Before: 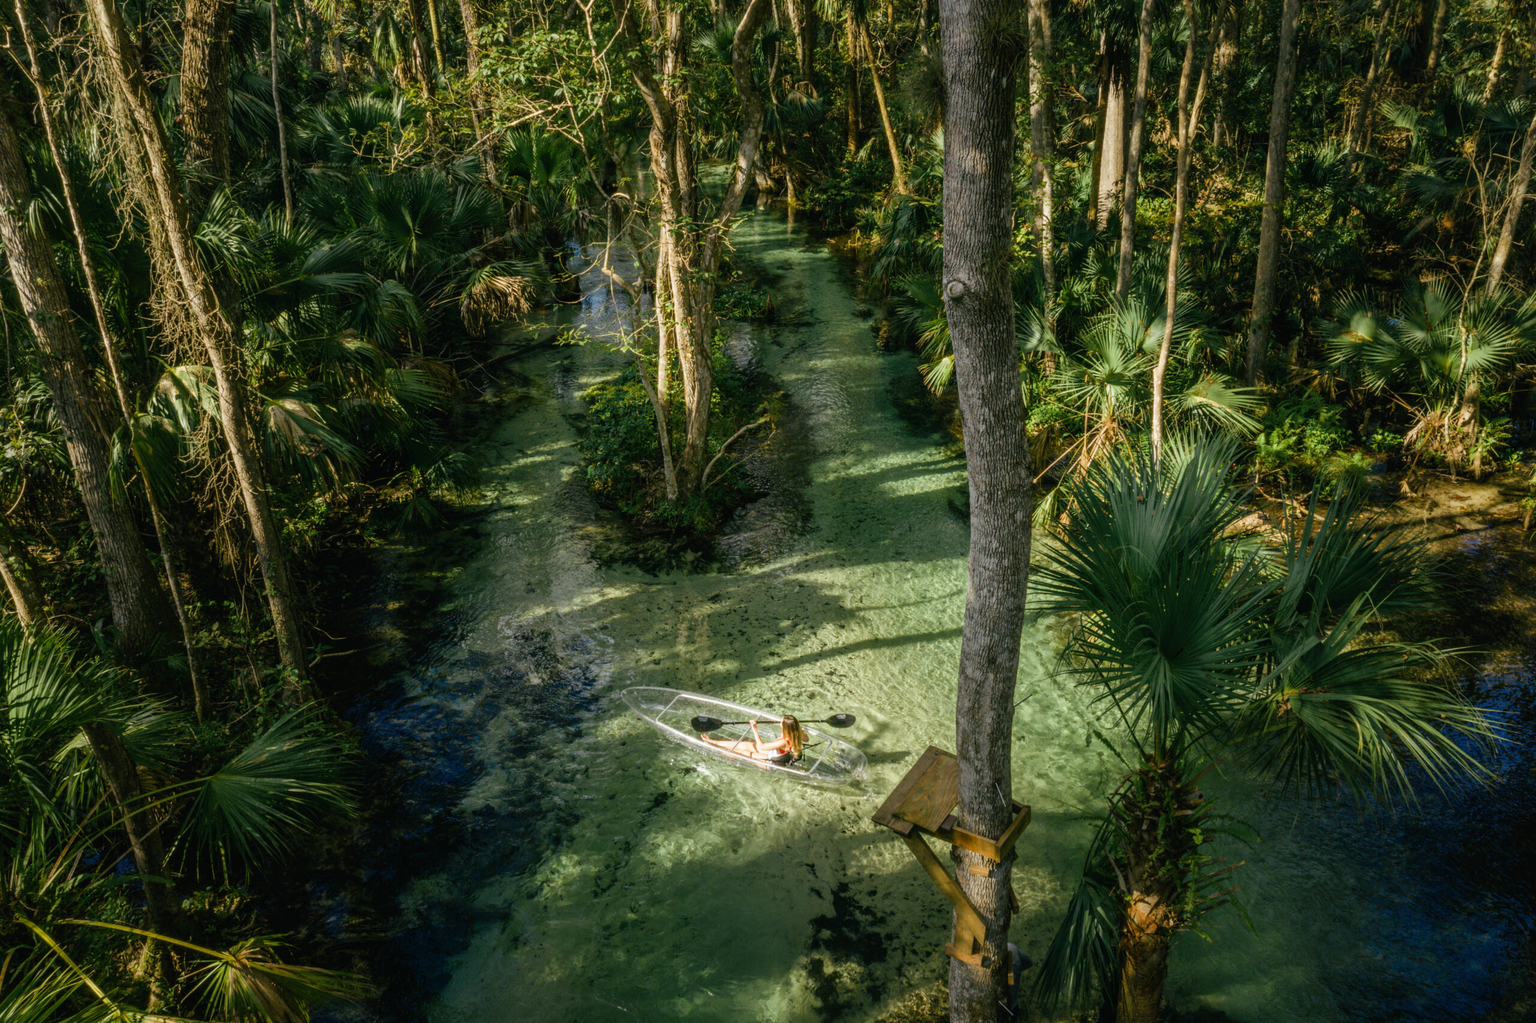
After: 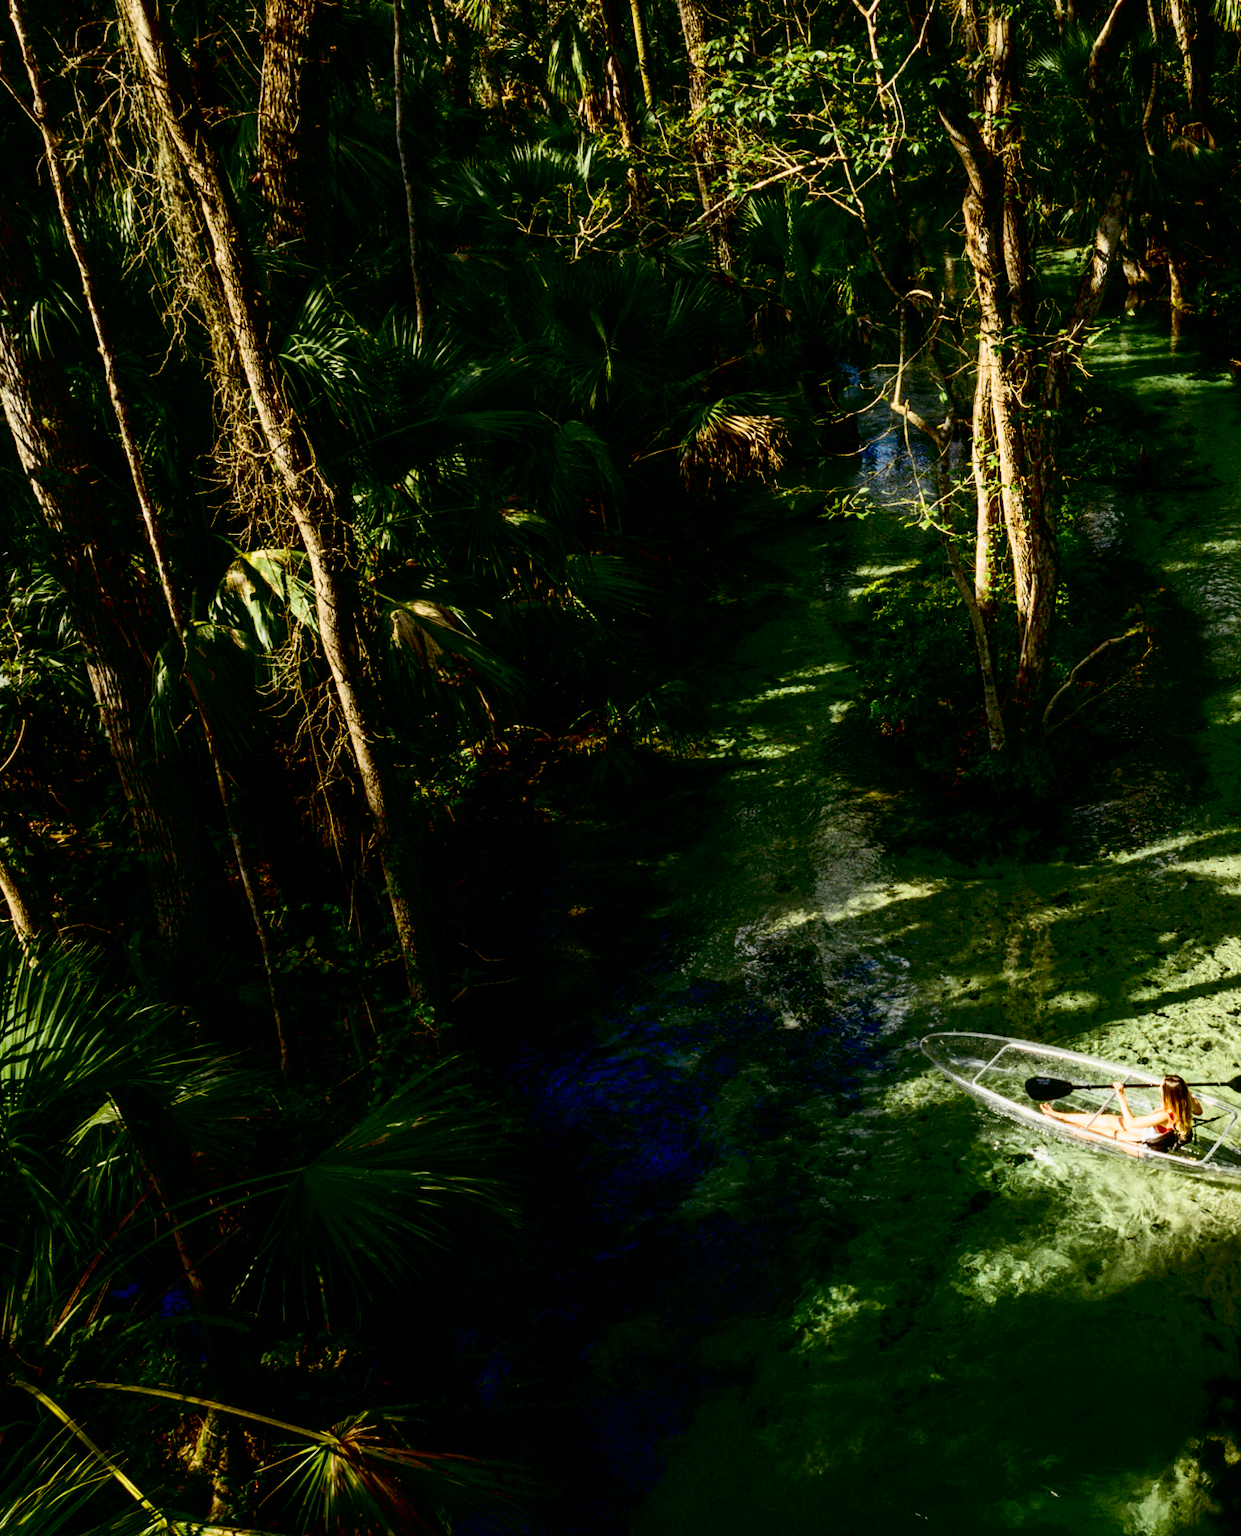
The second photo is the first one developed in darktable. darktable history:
exposure: black level correction 0.046, exposure -0.228 EV, compensate highlight preservation false
crop: left 0.587%, right 45.588%, bottom 0.086%
contrast brightness saturation: contrast 0.4, brightness 0.05, saturation 0.25
